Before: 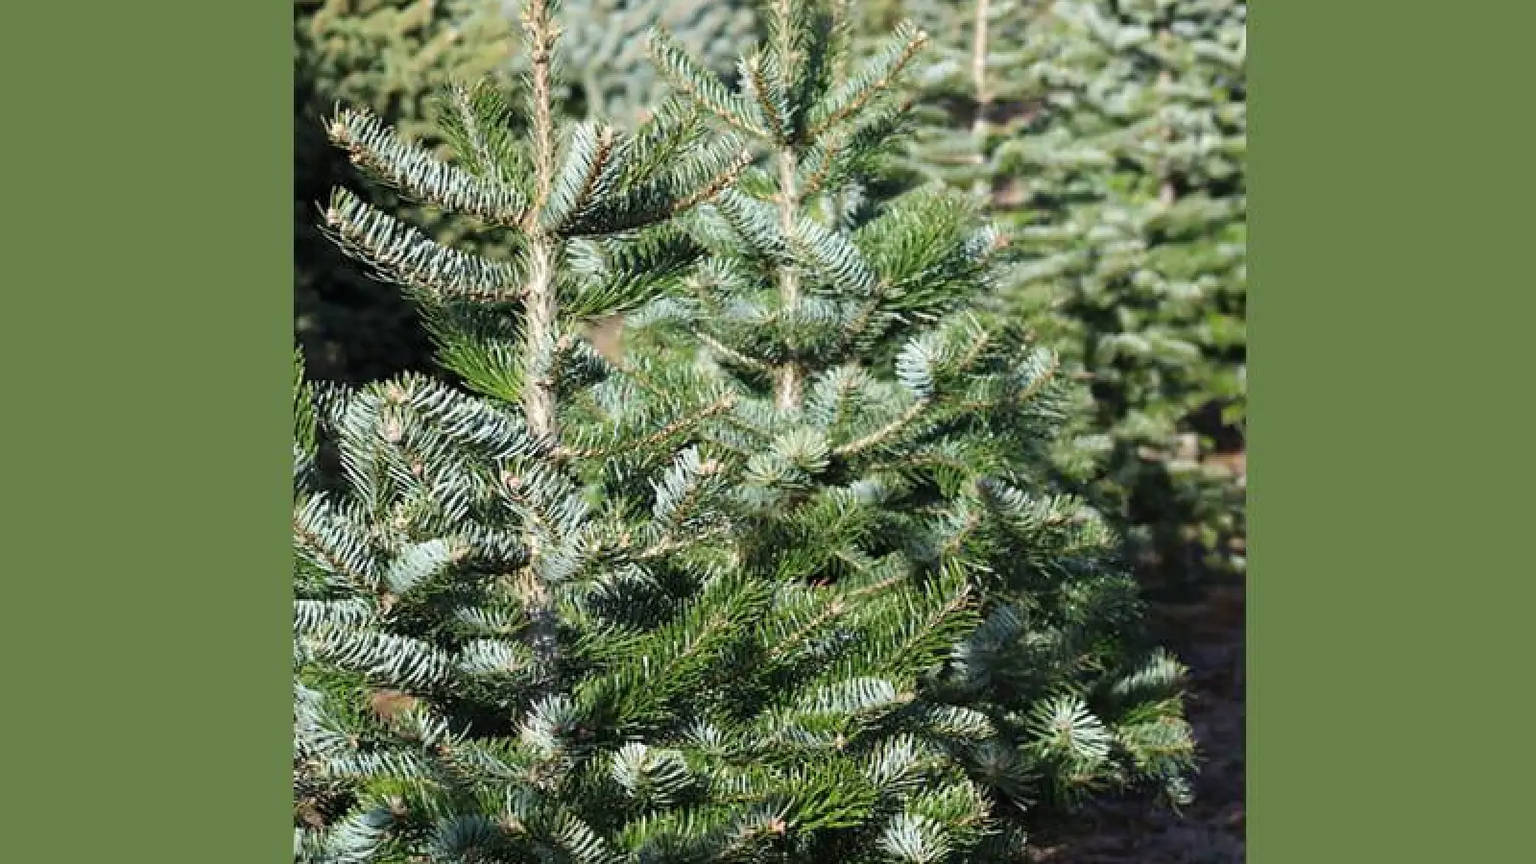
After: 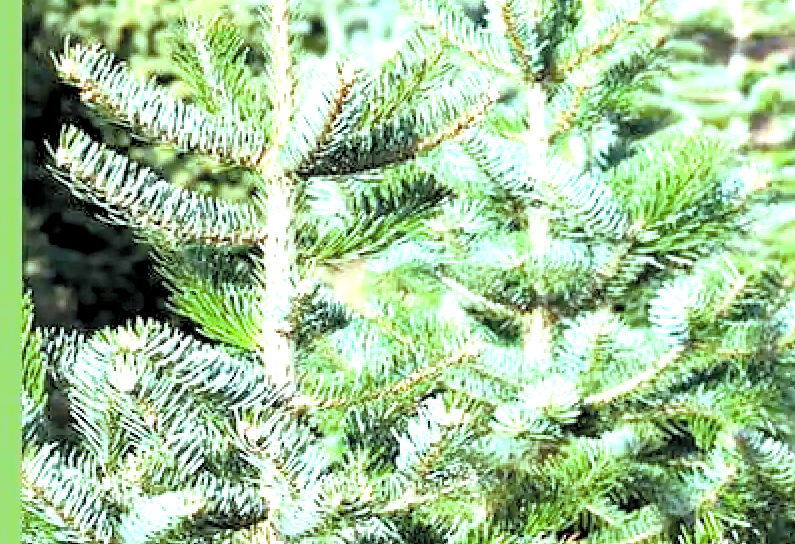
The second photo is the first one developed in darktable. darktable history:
crop: left 17.758%, top 7.746%, right 32.554%, bottom 31.737%
contrast brightness saturation: brightness 0.279
color balance rgb: highlights gain › luminance 15.591%, highlights gain › chroma 3.887%, highlights gain › hue 207.64°, global offset › luminance -0.503%, perceptual saturation grading › global saturation 20%, perceptual saturation grading › highlights -49.206%, perceptual saturation grading › shadows 24.946%, perceptual brilliance grading › global brilliance 29.928%, perceptual brilliance grading › highlights 12.691%, perceptual brilliance grading › mid-tones 23.378%
